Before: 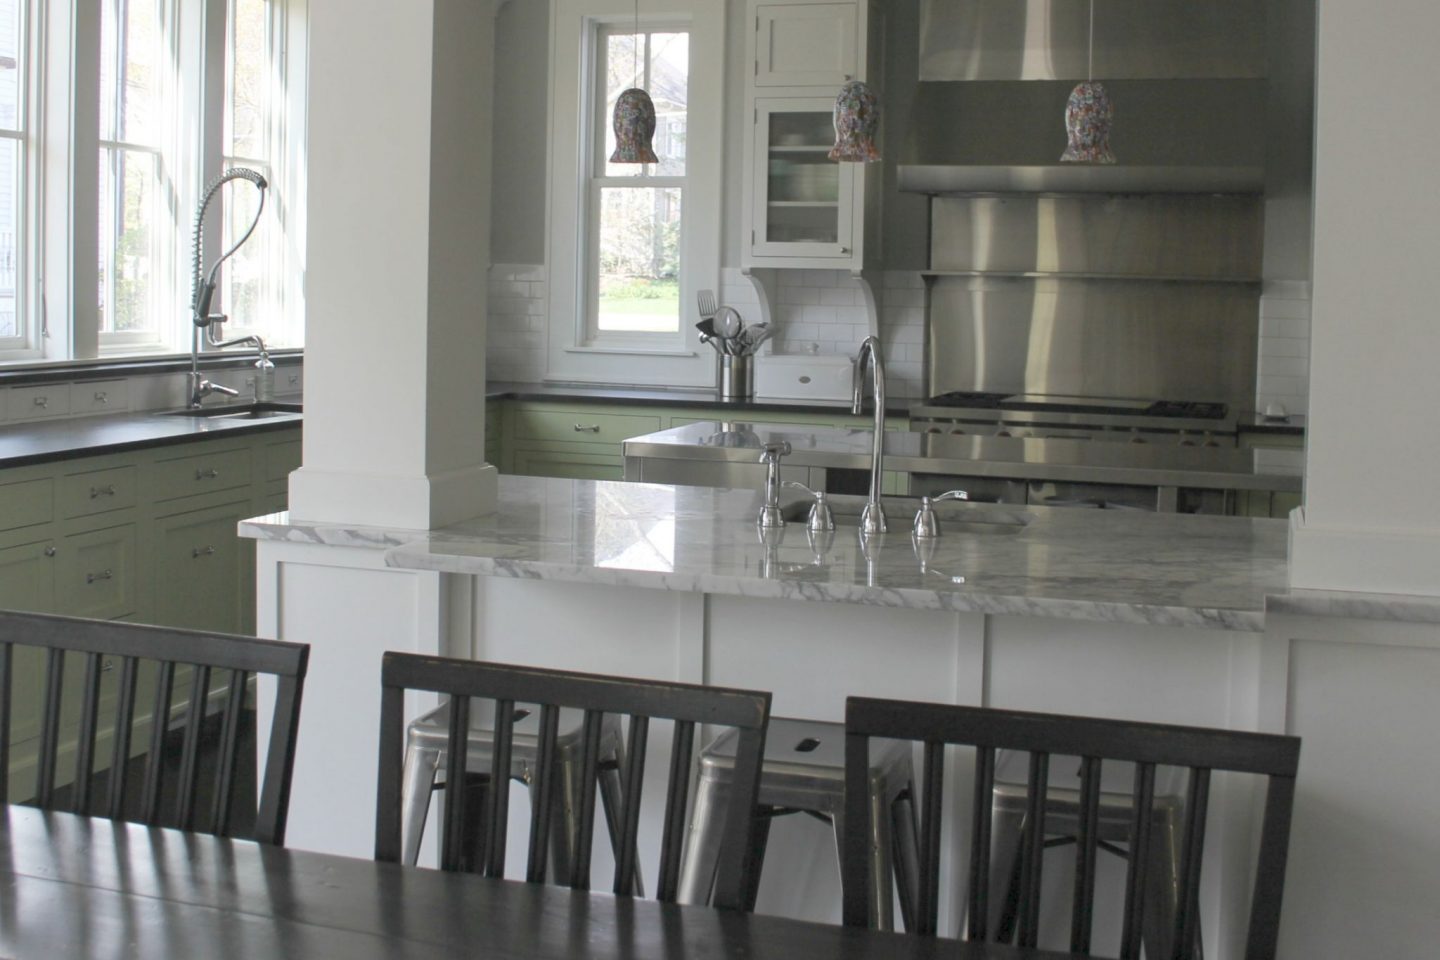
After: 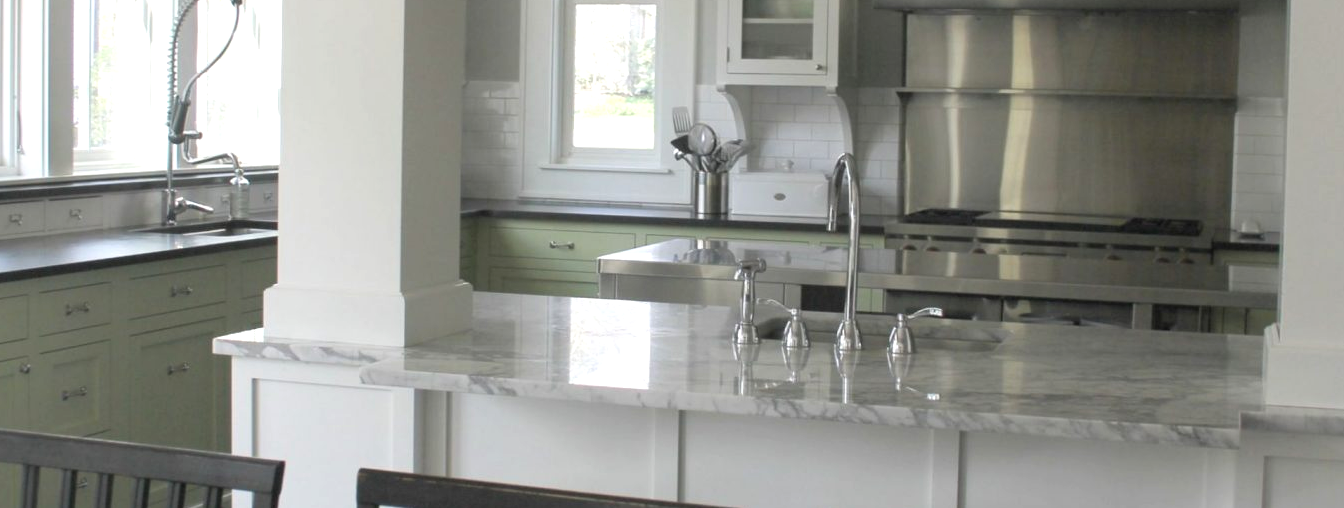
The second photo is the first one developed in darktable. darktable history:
tone equalizer: -8 EV -0.419 EV, -7 EV -0.415 EV, -6 EV -0.359 EV, -5 EV -0.239 EV, -3 EV 0.208 EV, -2 EV 0.363 EV, -1 EV 0.39 EV, +0 EV 0.419 EV
crop: left 1.804%, top 19.163%, right 4.812%, bottom 27.917%
